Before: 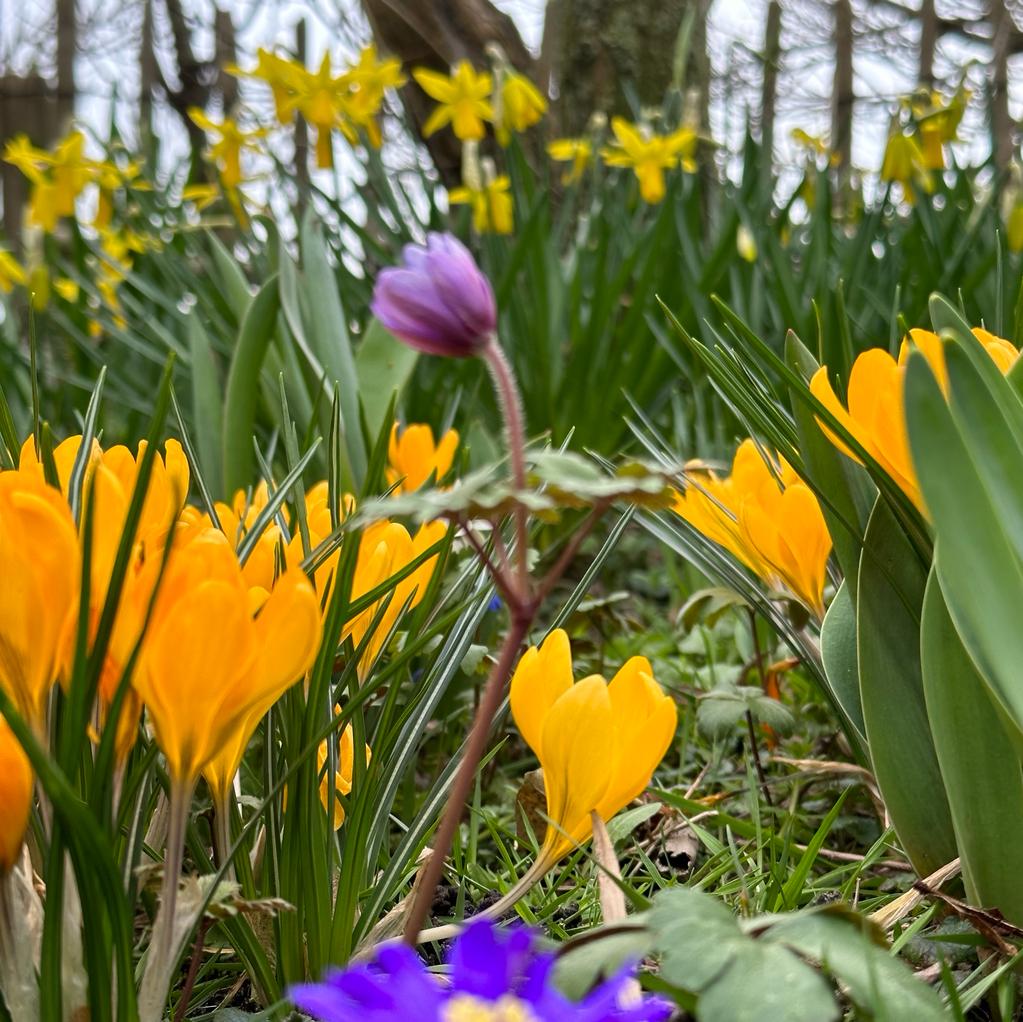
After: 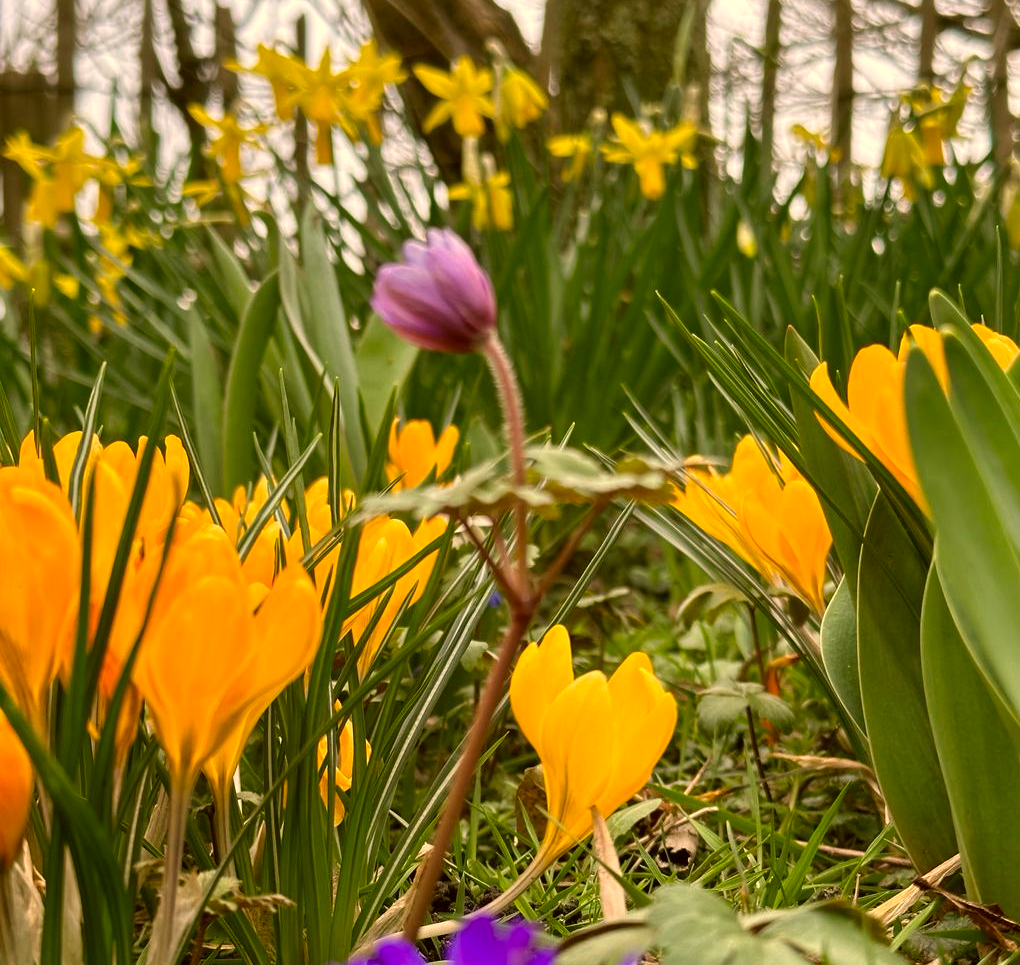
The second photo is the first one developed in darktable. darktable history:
crop: top 0.448%, right 0.264%, bottom 5.045%
color correction: highlights a* -1.43, highlights b* 10.12, shadows a* 0.395, shadows b* 19.35
white balance: red 1.127, blue 0.943
